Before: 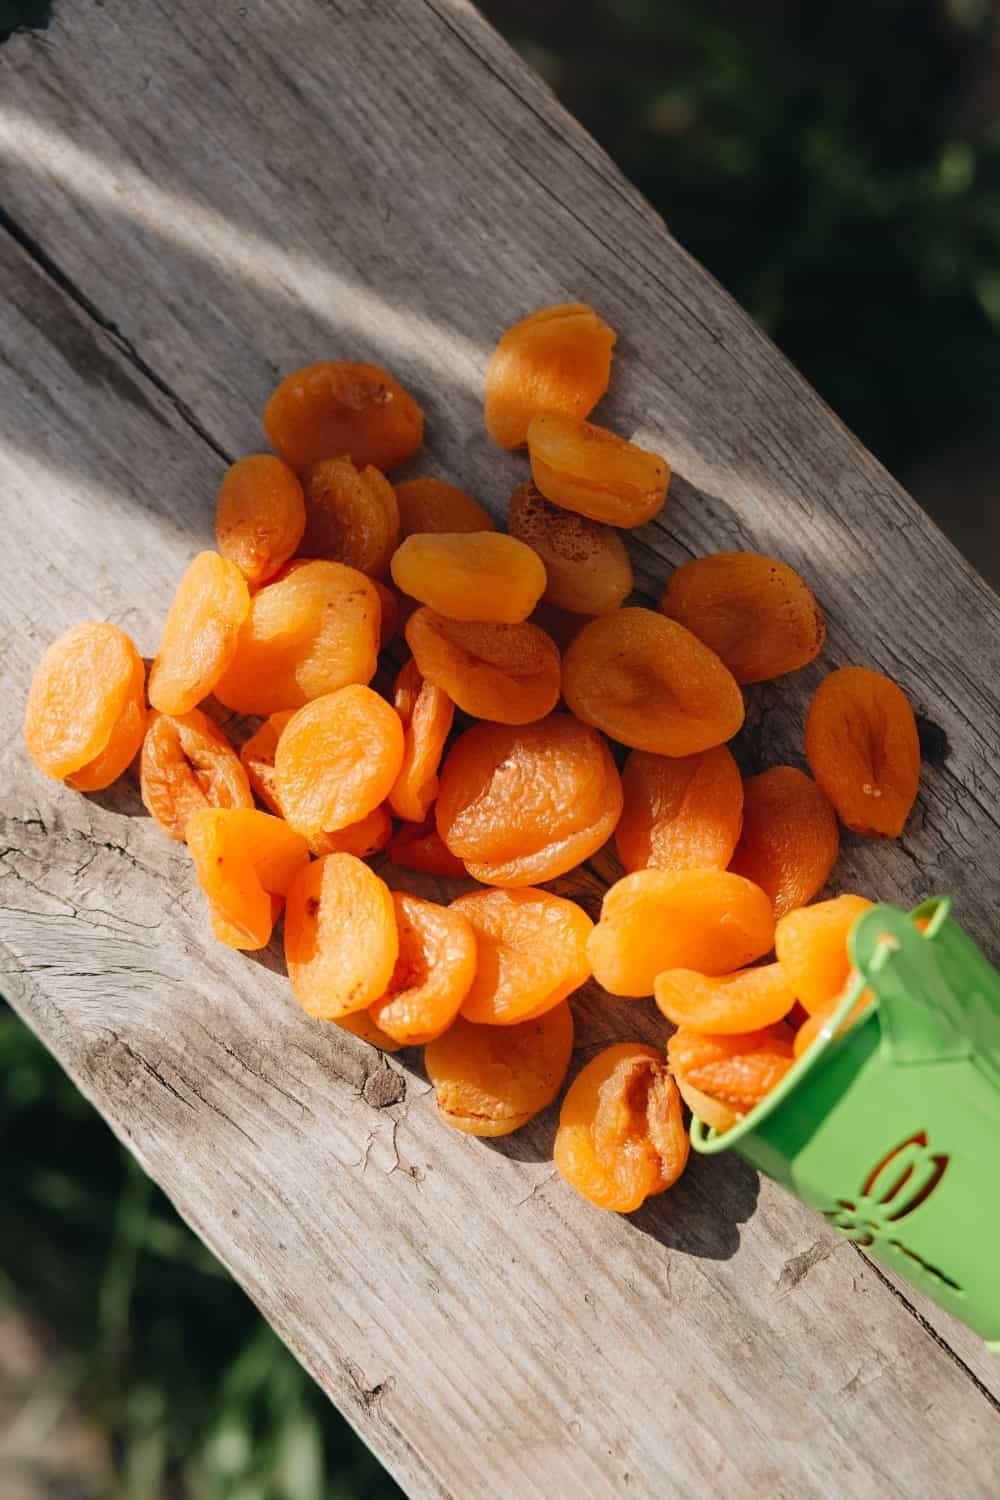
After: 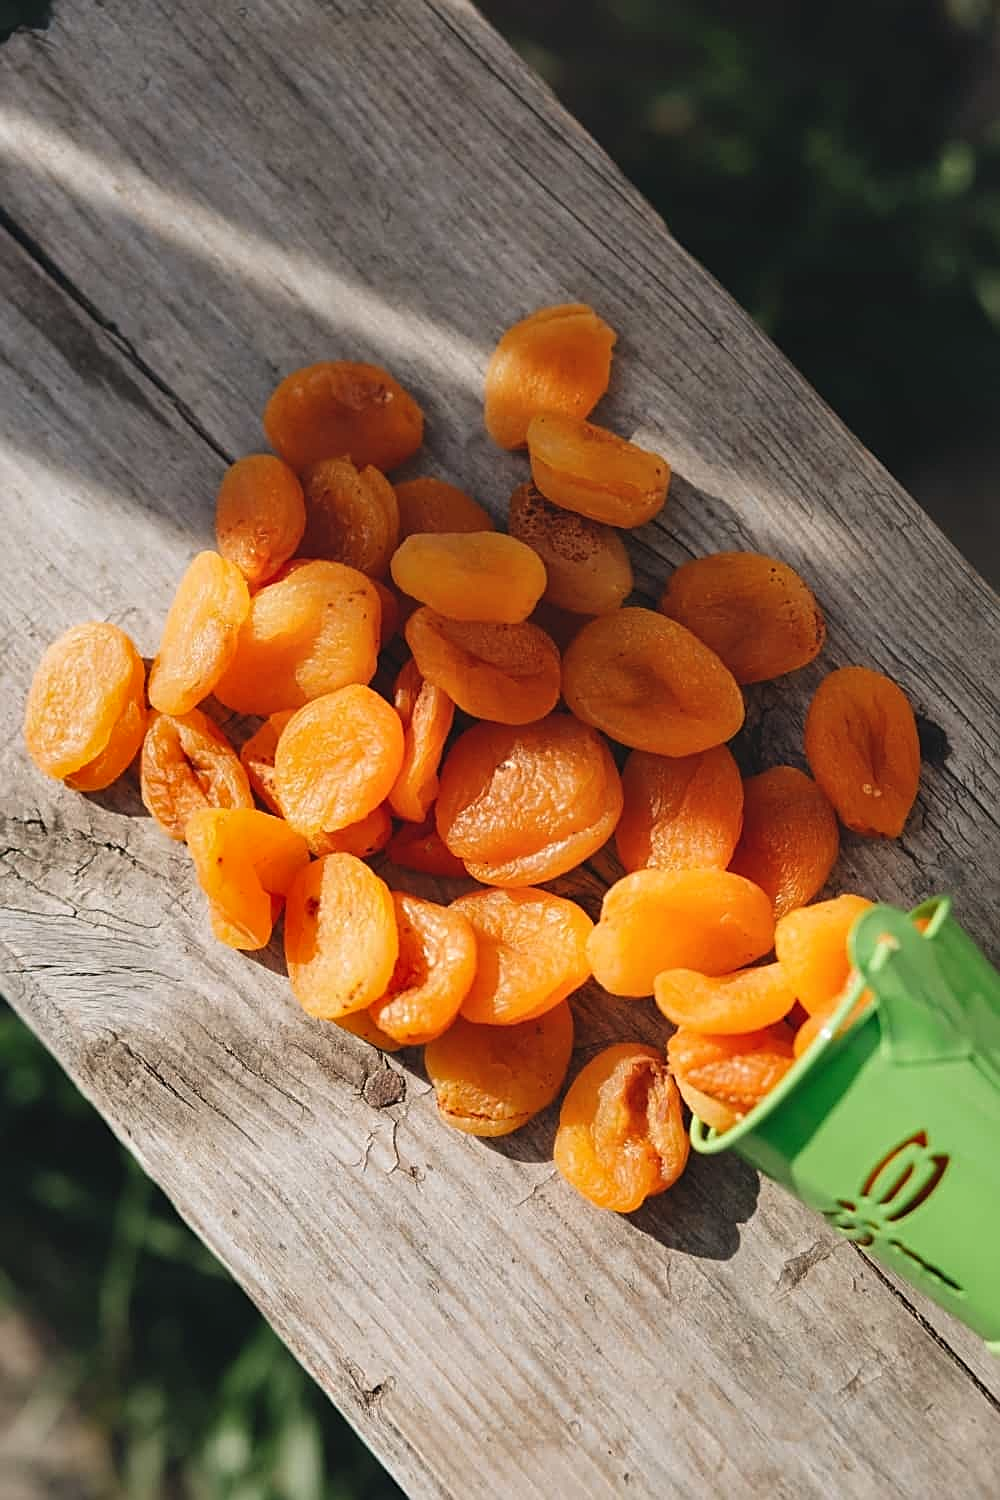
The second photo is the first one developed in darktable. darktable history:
shadows and highlights: shadows 25.03, highlights -48.19, soften with gaussian
sharpen: on, module defaults
exposure: black level correction -0.003, exposure 0.032 EV, compensate highlight preservation false
